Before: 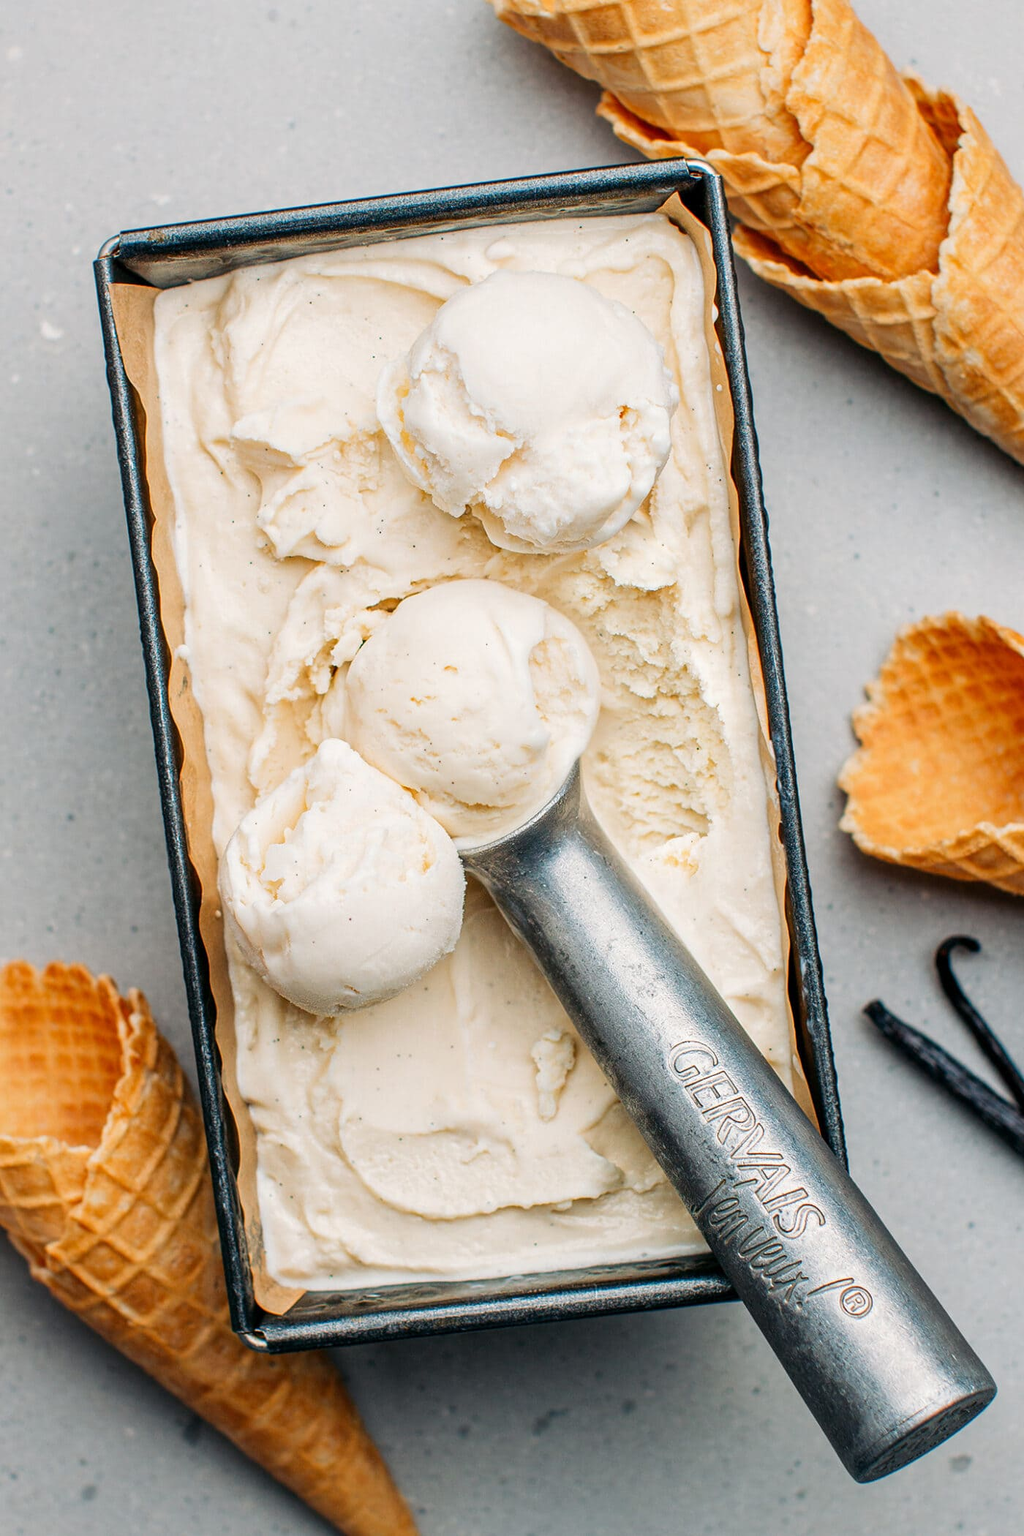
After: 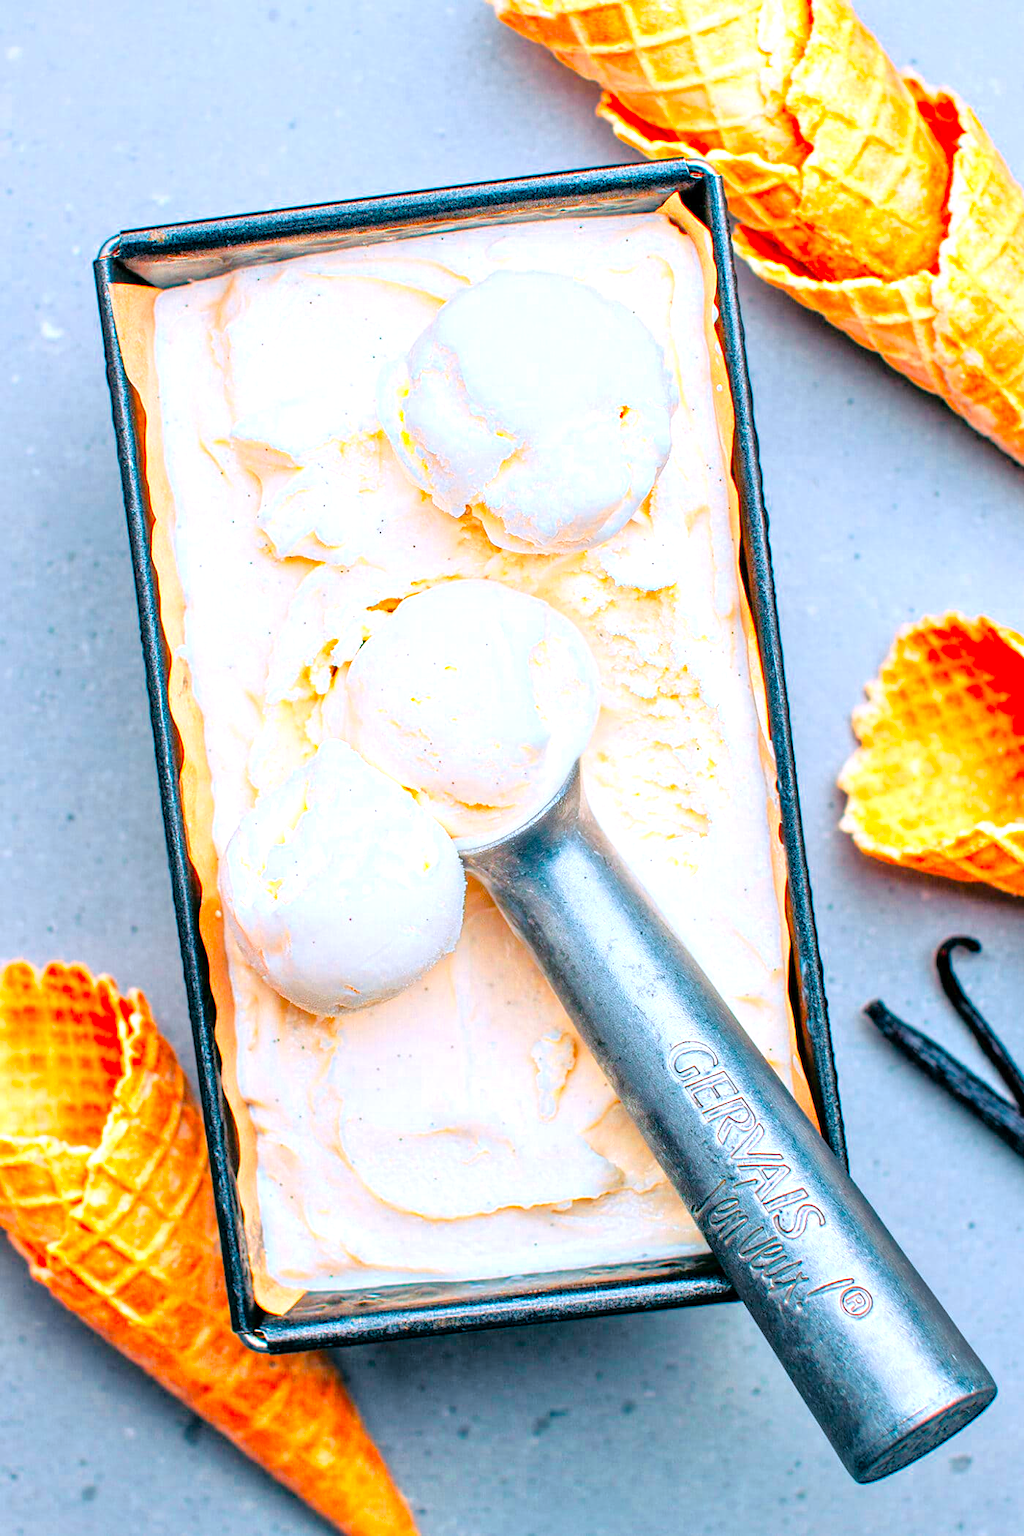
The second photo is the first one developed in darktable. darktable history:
tone equalizer: -7 EV 0.15 EV, -6 EV 0.6 EV, -5 EV 1.15 EV, -4 EV 1.33 EV, -3 EV 1.15 EV, -2 EV 0.6 EV, -1 EV 0.15 EV, mask exposure compensation -0.5 EV
color calibration: output R [1.422, -0.35, -0.252, 0], output G [-0.238, 1.259, -0.084, 0], output B [-0.081, -0.196, 1.58, 0], output brightness [0.49, 0.671, -0.57, 0], illuminant same as pipeline (D50), adaptation none (bypass), saturation algorithm version 1 (2020)
